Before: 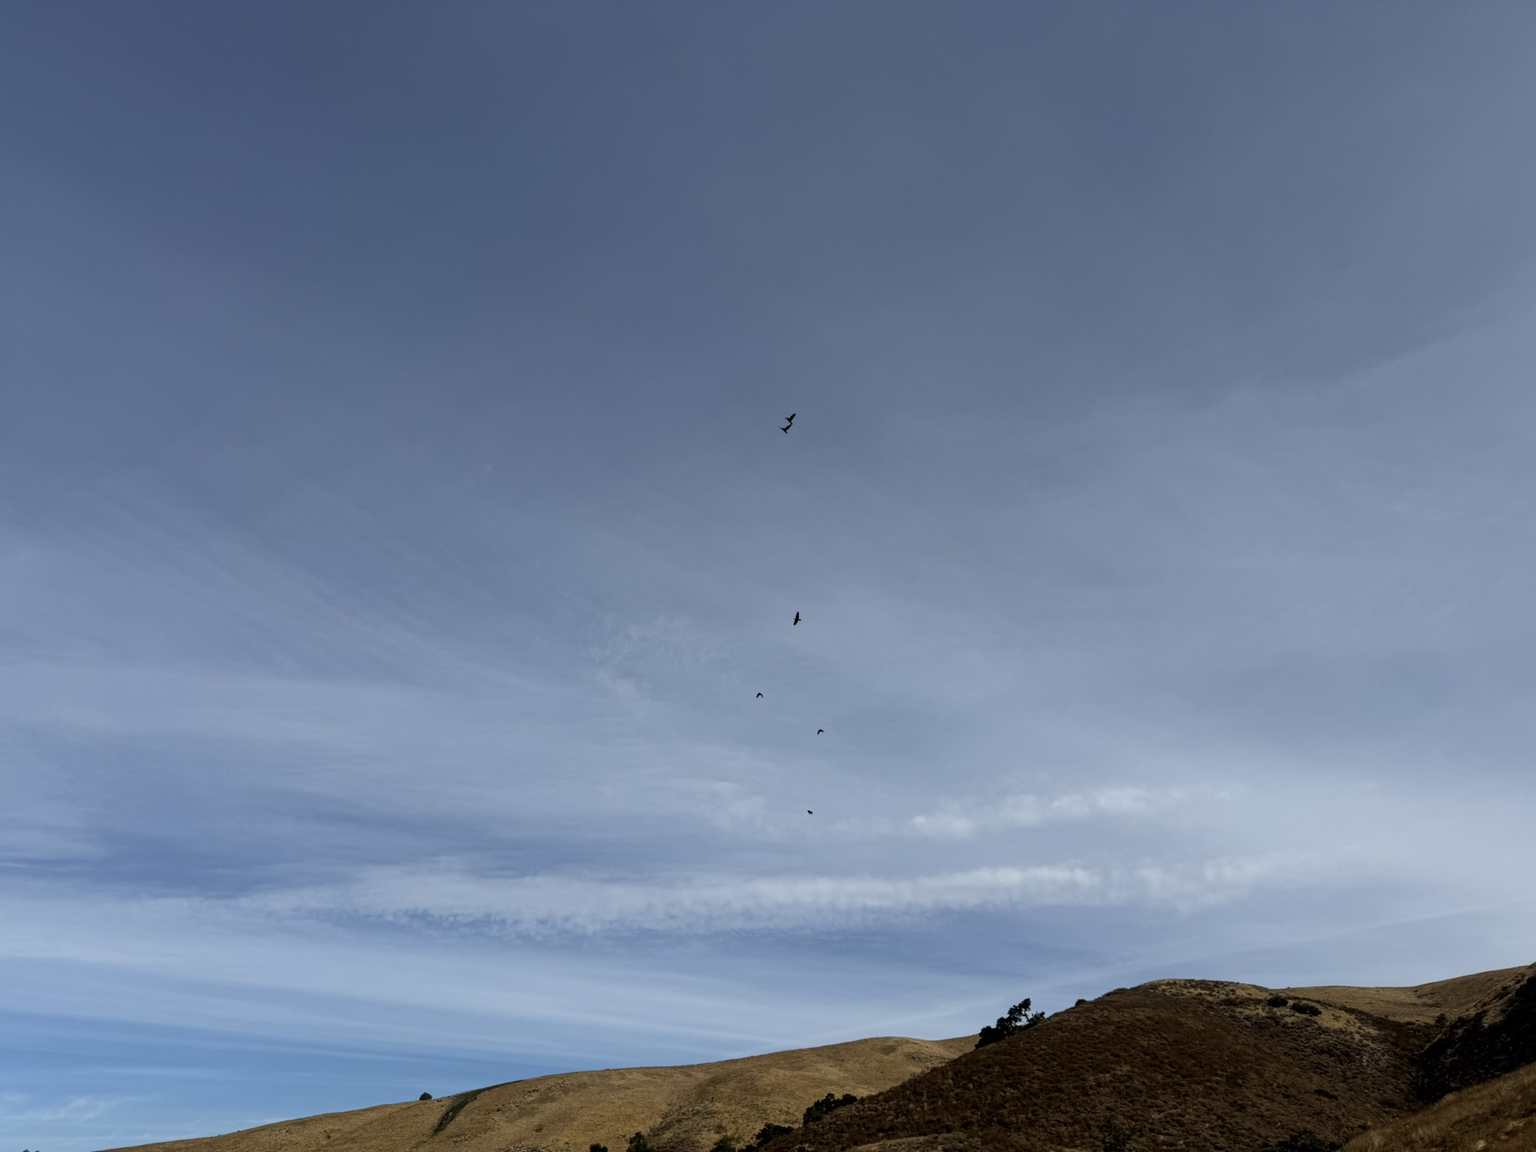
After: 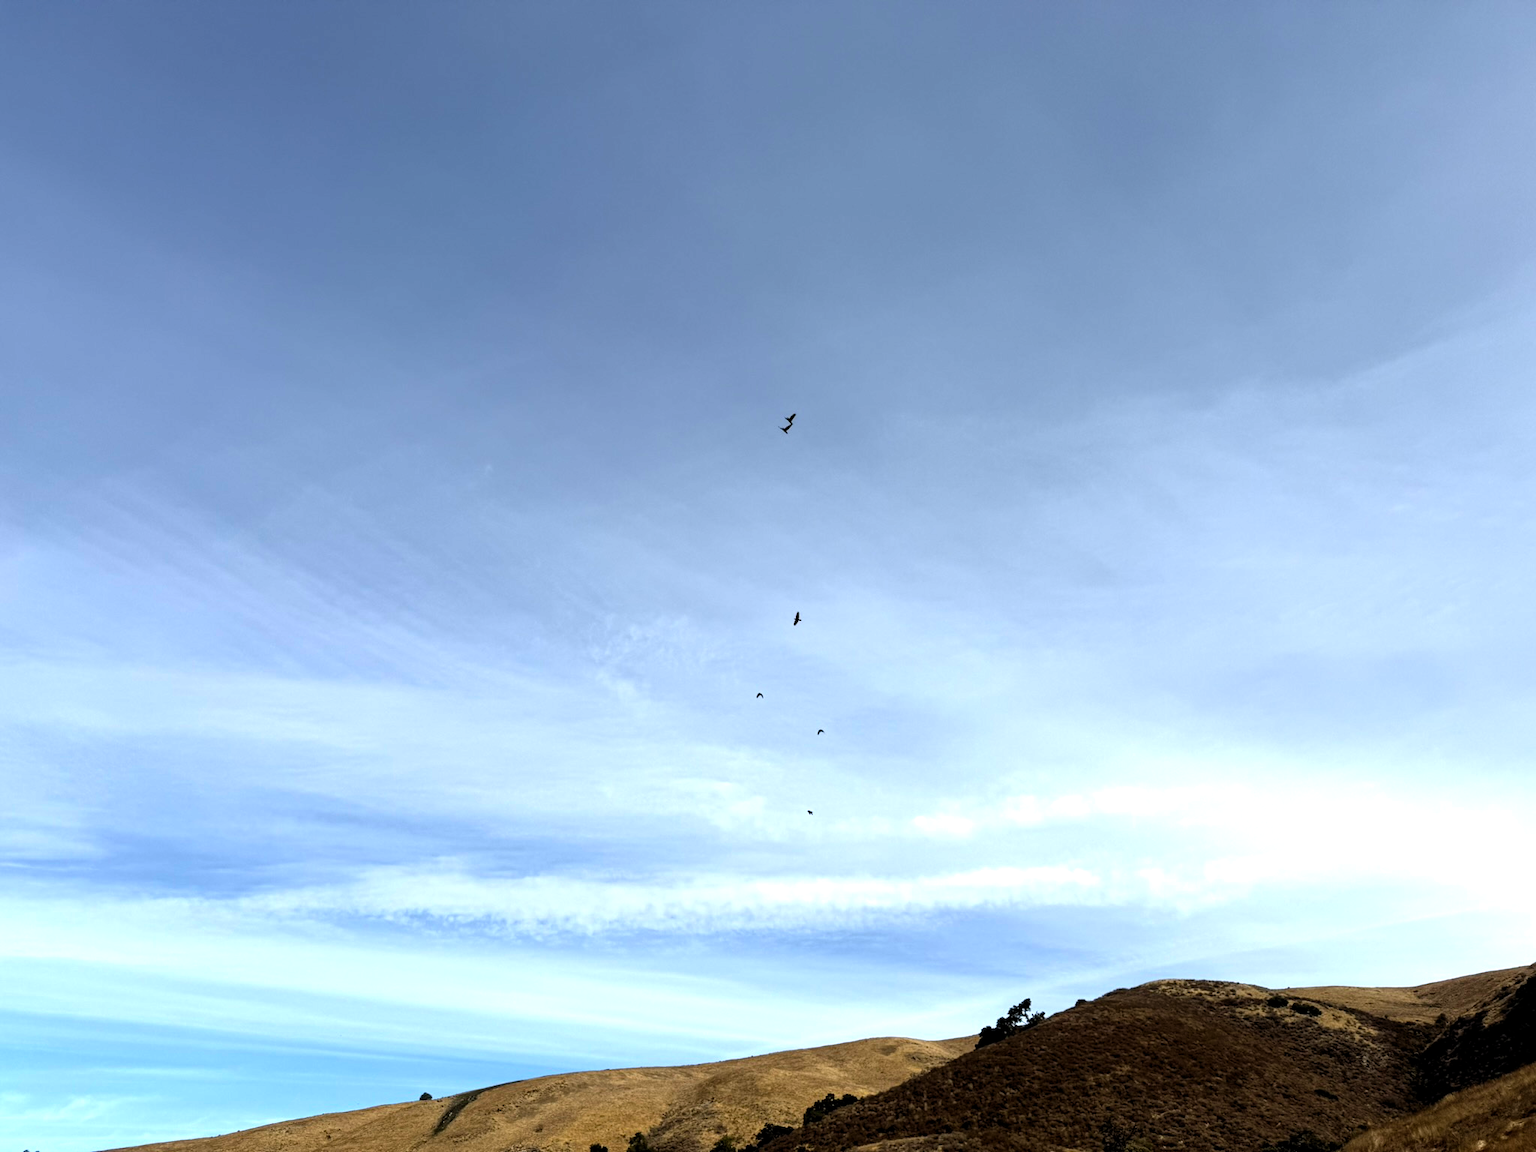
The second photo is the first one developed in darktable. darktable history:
levels: levels [0.012, 0.367, 0.697]
white balance: emerald 1
